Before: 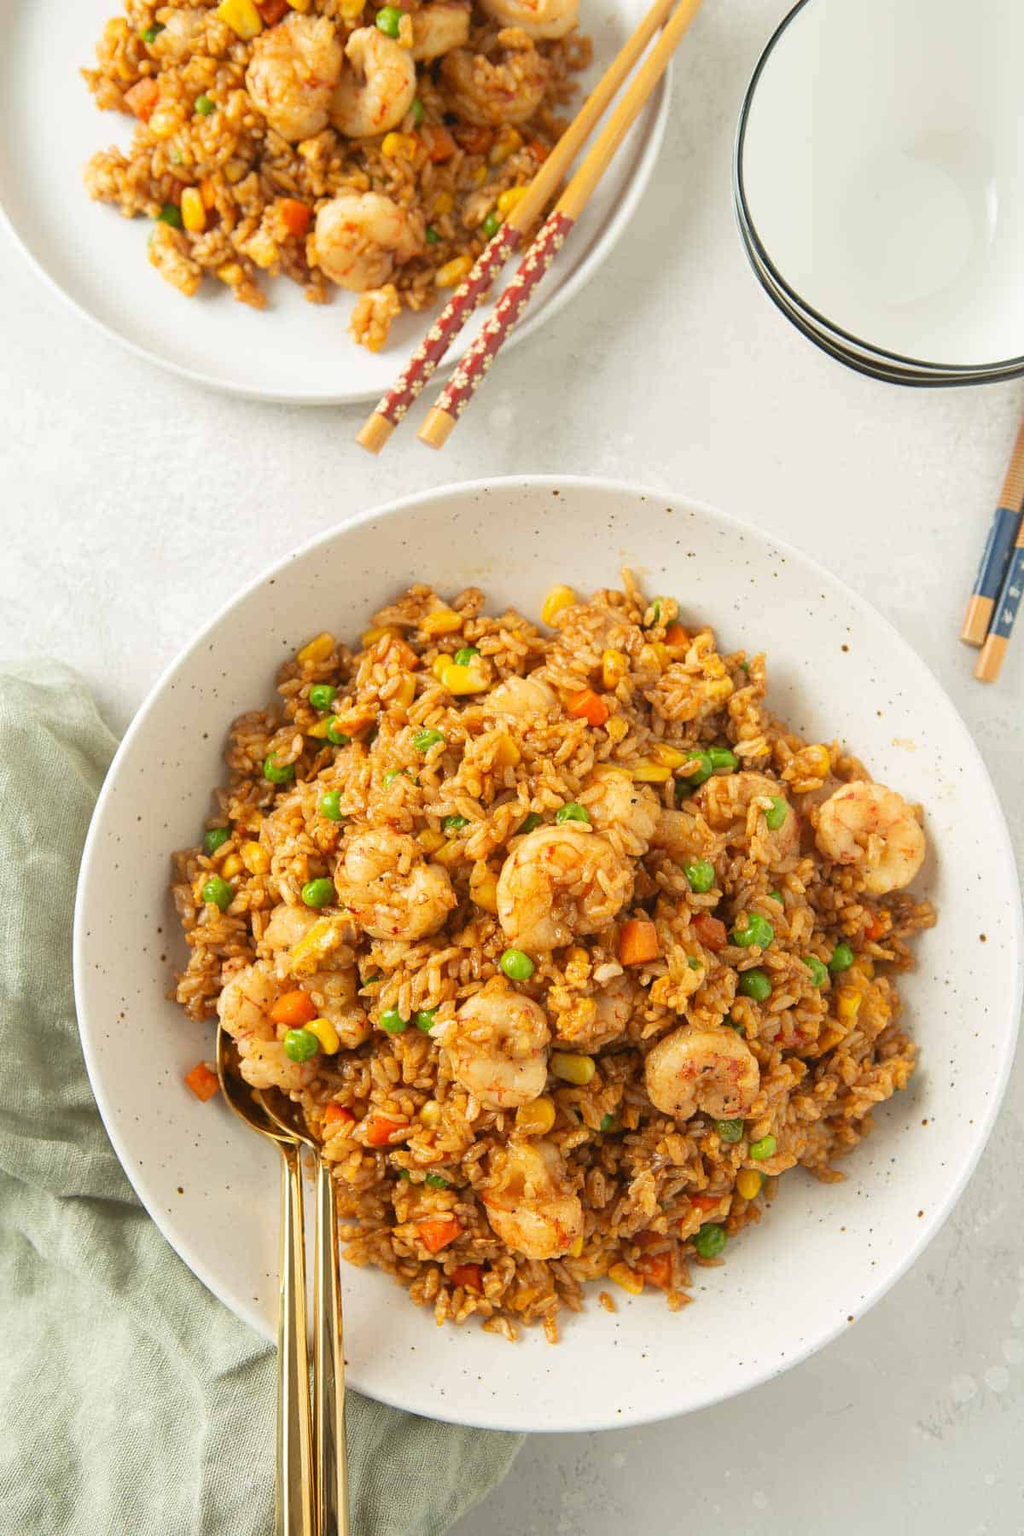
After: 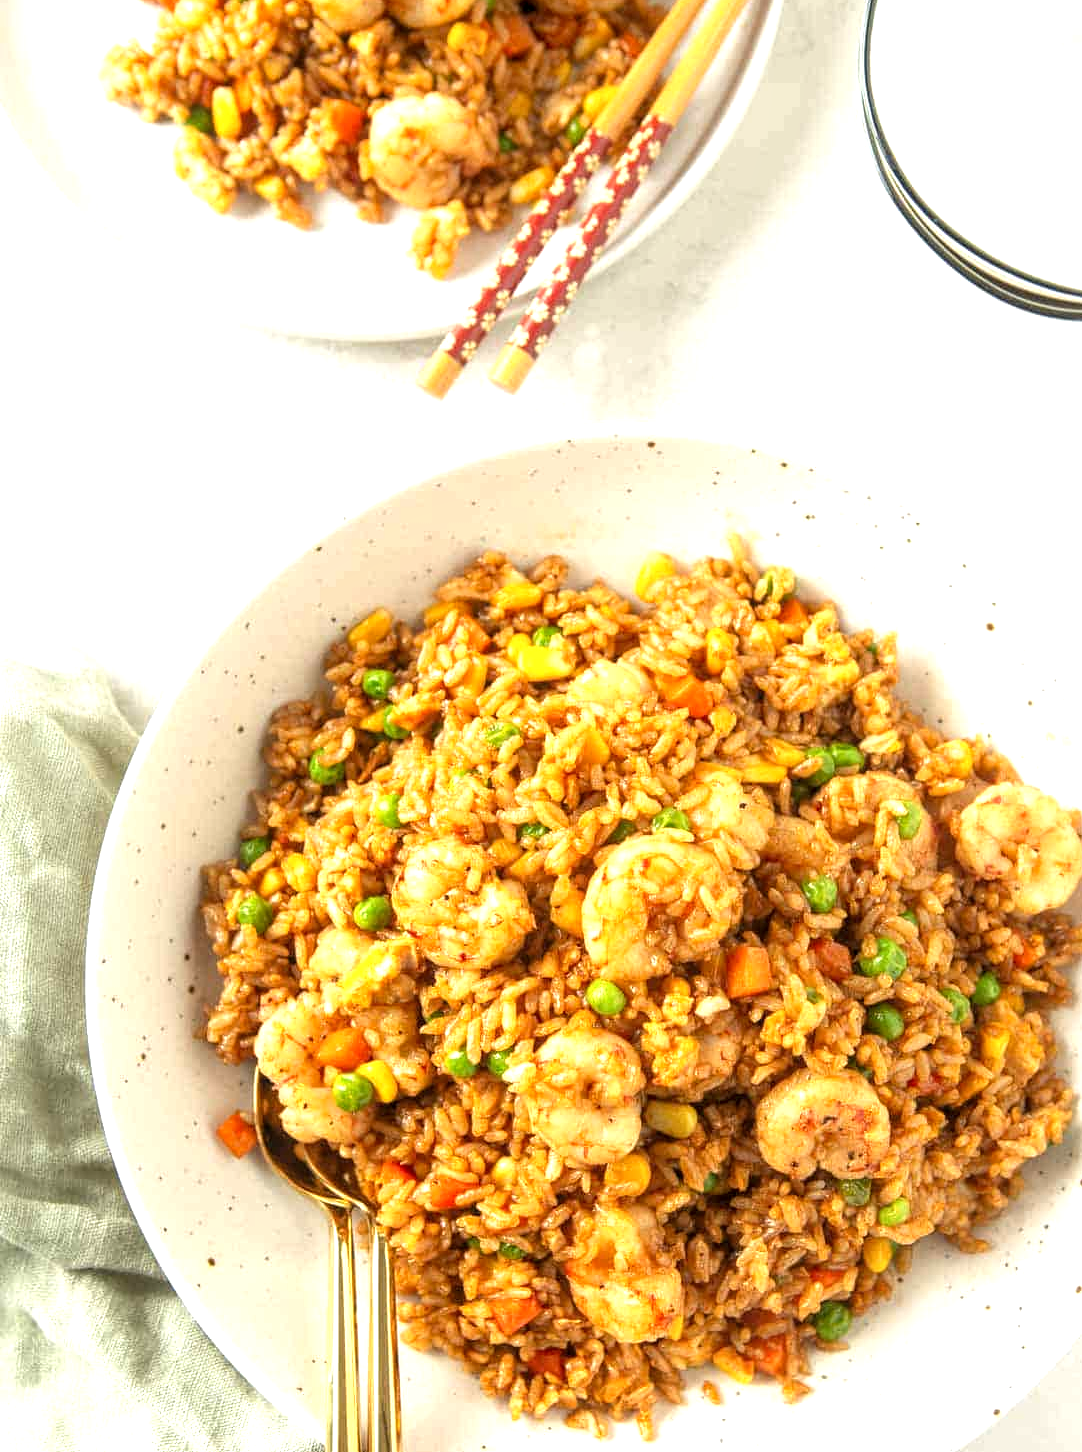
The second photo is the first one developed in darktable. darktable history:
crop: top 7.404%, right 9.8%, bottom 11.927%
local contrast: detail 130%
tone equalizer: -8 EV -0.714 EV, -7 EV -0.71 EV, -6 EV -0.565 EV, -5 EV -0.382 EV, -3 EV 0.374 EV, -2 EV 0.6 EV, -1 EV 0.697 EV, +0 EV 0.772 EV
